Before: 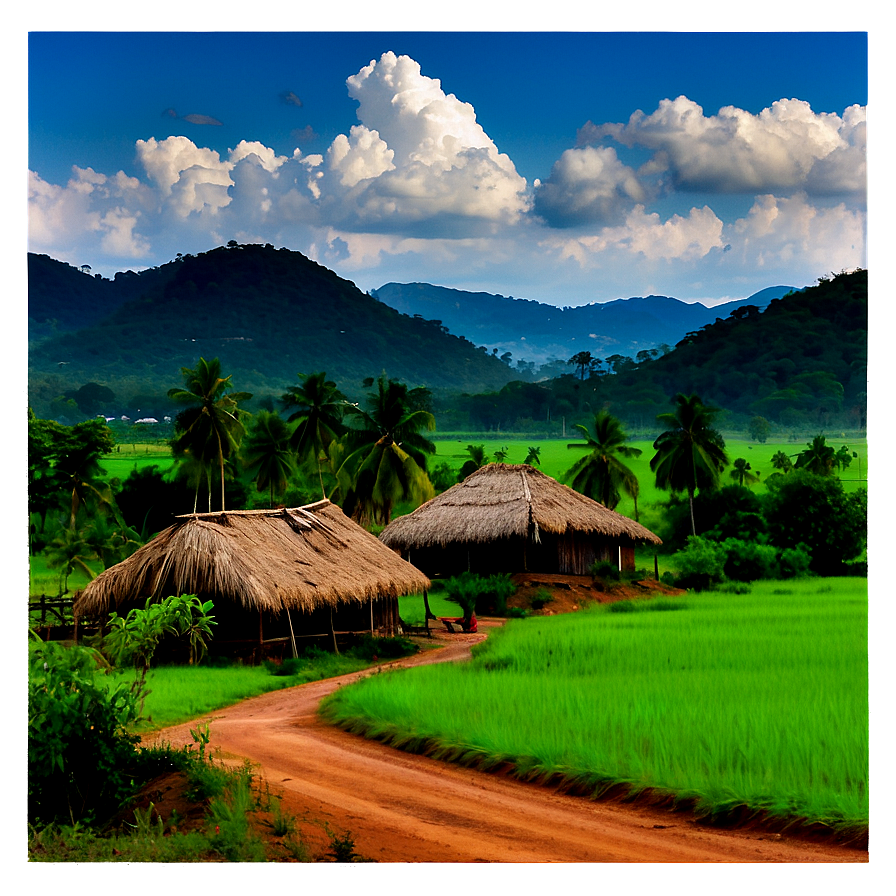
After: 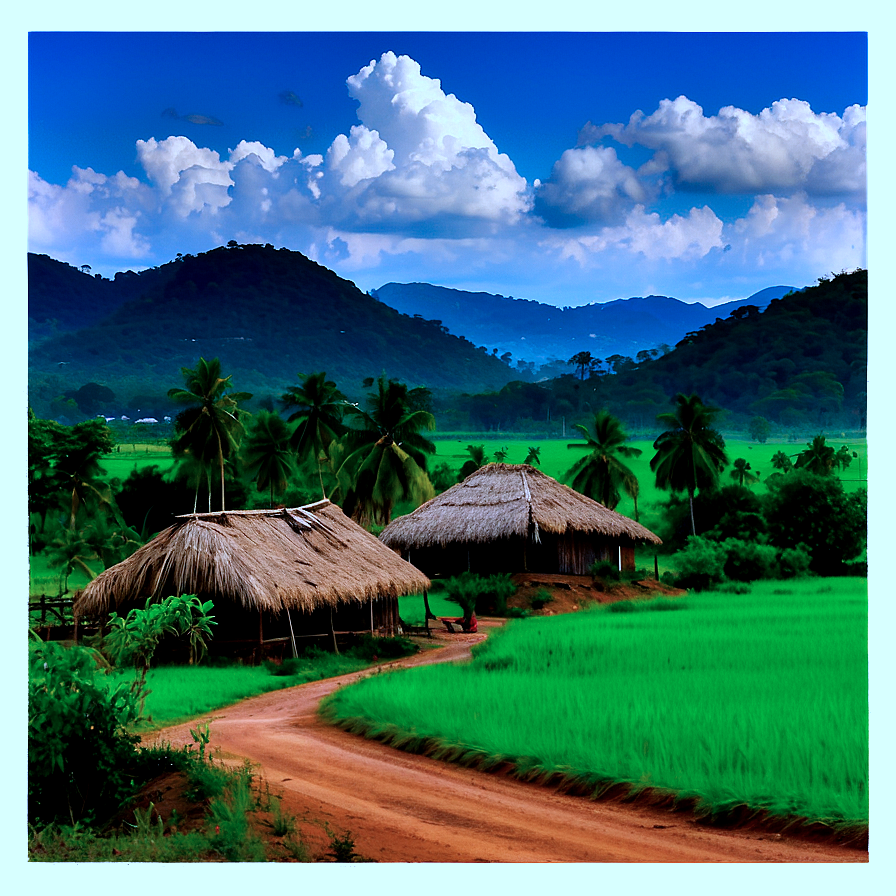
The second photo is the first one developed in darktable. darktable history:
color calibration: illuminant as shot in camera, adaptation linear Bradford (ICC v4), x 0.408, y 0.404, temperature 3534.27 K
